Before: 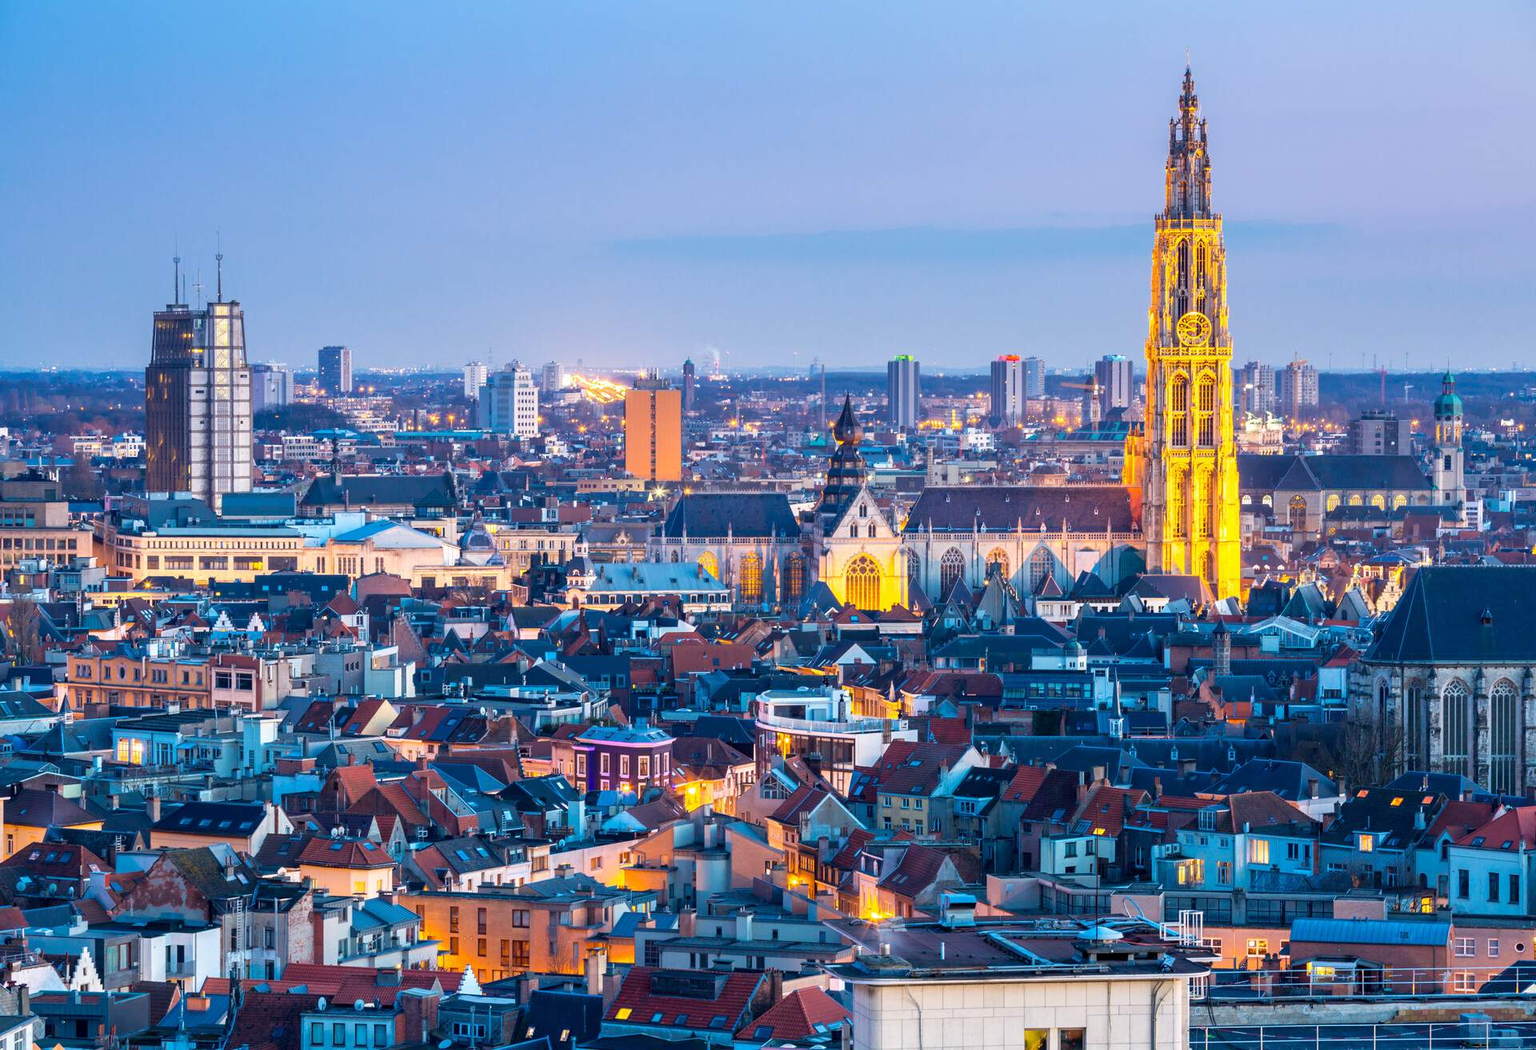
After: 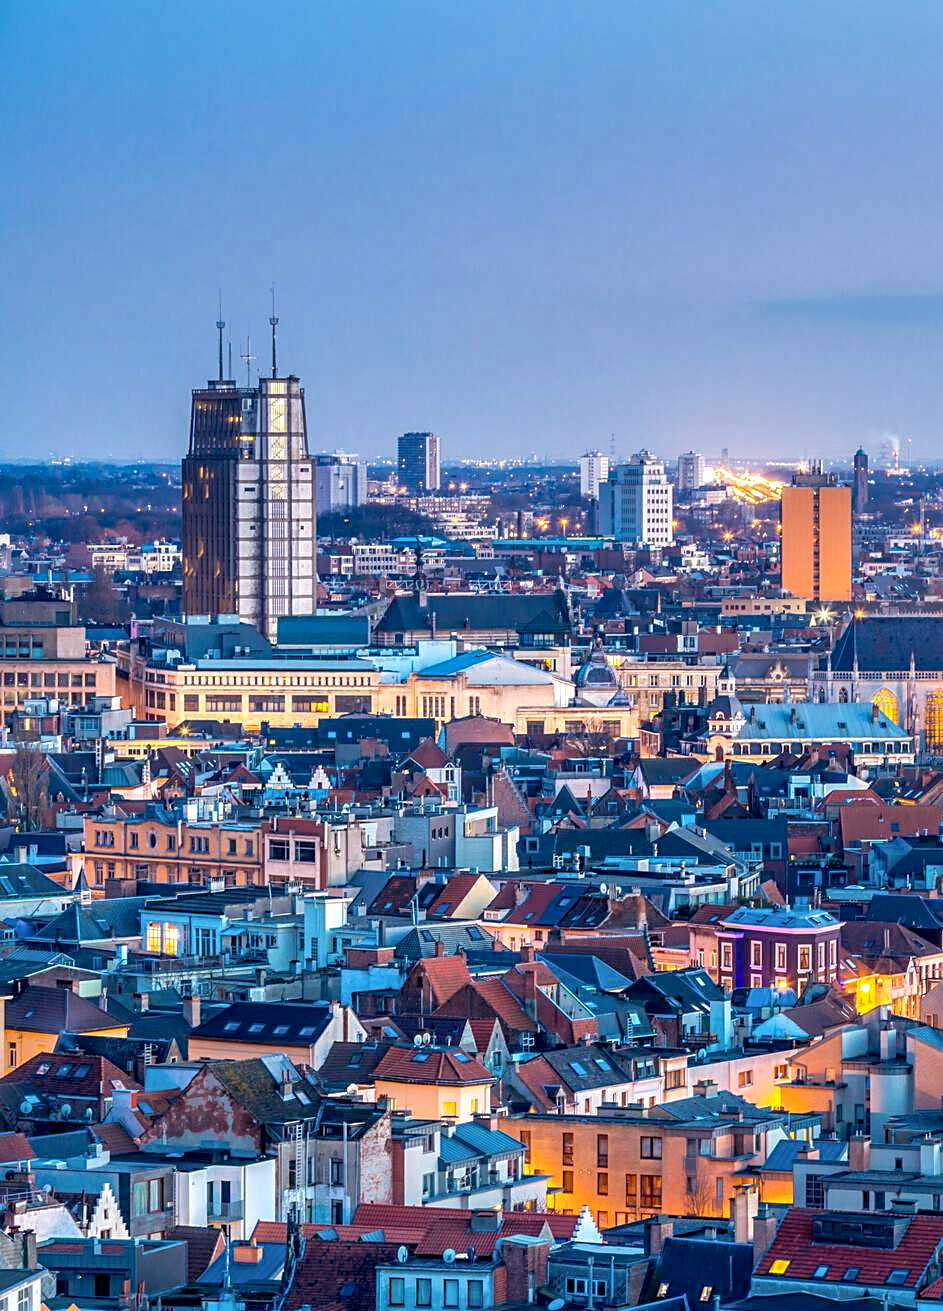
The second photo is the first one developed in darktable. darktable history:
sharpen: on, module defaults
crop and rotate: left 0.006%, right 50.849%
shadows and highlights: on, module defaults
local contrast: detail 150%
